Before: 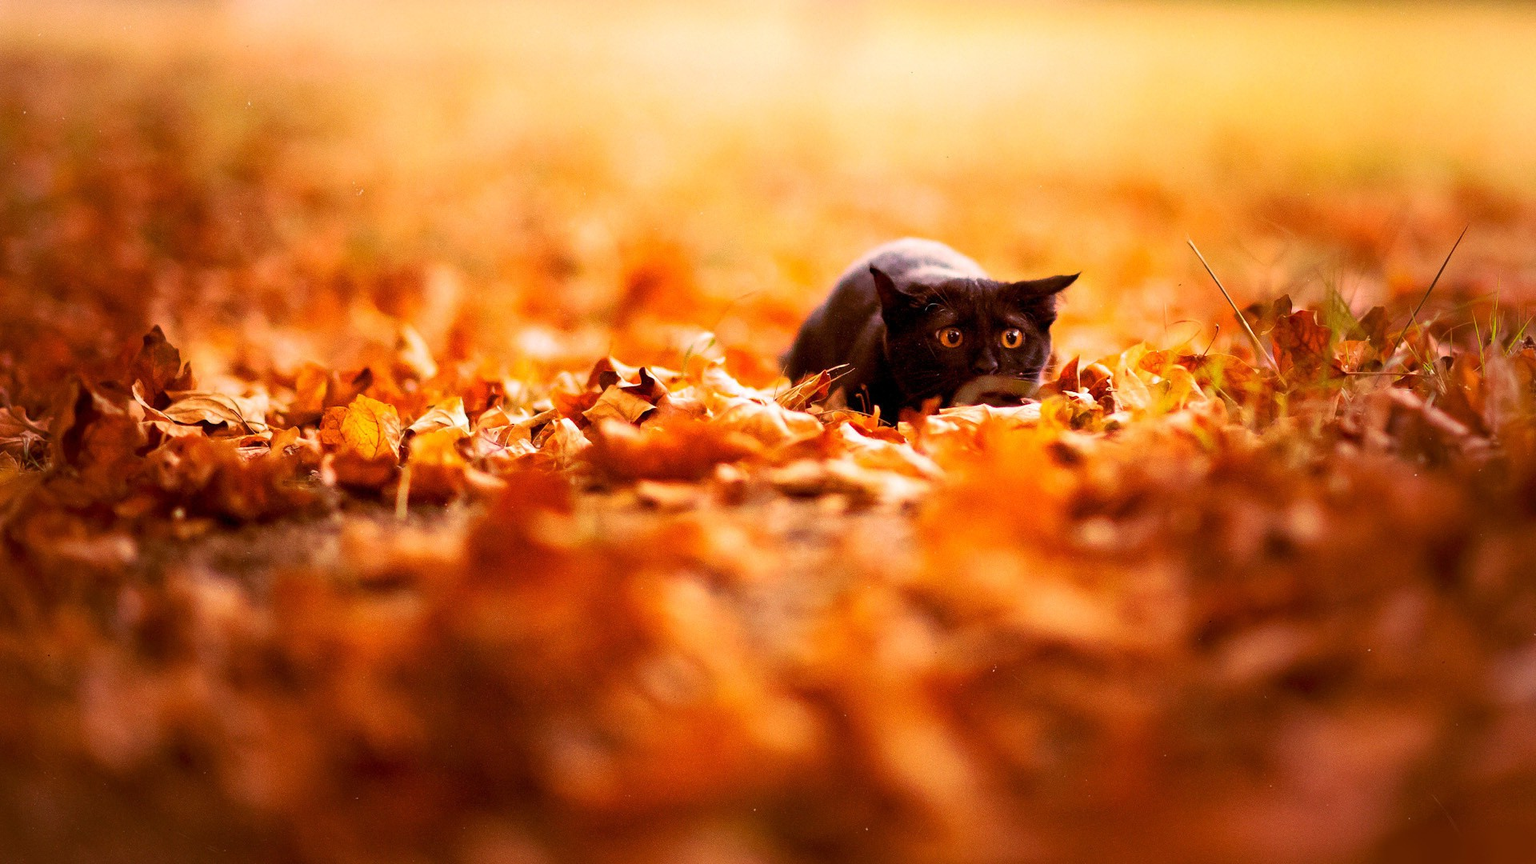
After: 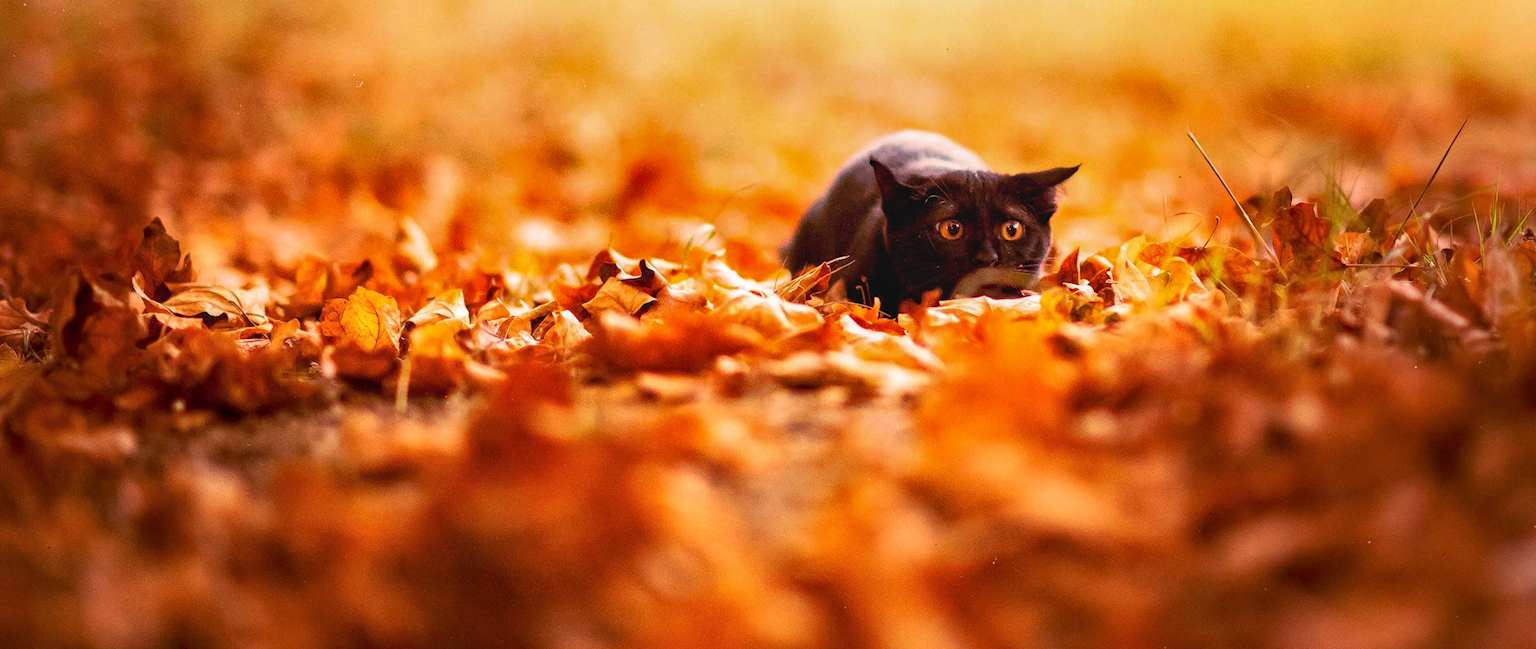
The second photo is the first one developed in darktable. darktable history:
shadows and highlights: shadows 13.88, white point adjustment 1.3, highlights color adjustment 40.38%, soften with gaussian
local contrast: detail 109%
crop and rotate: top 12.564%, bottom 12.174%
